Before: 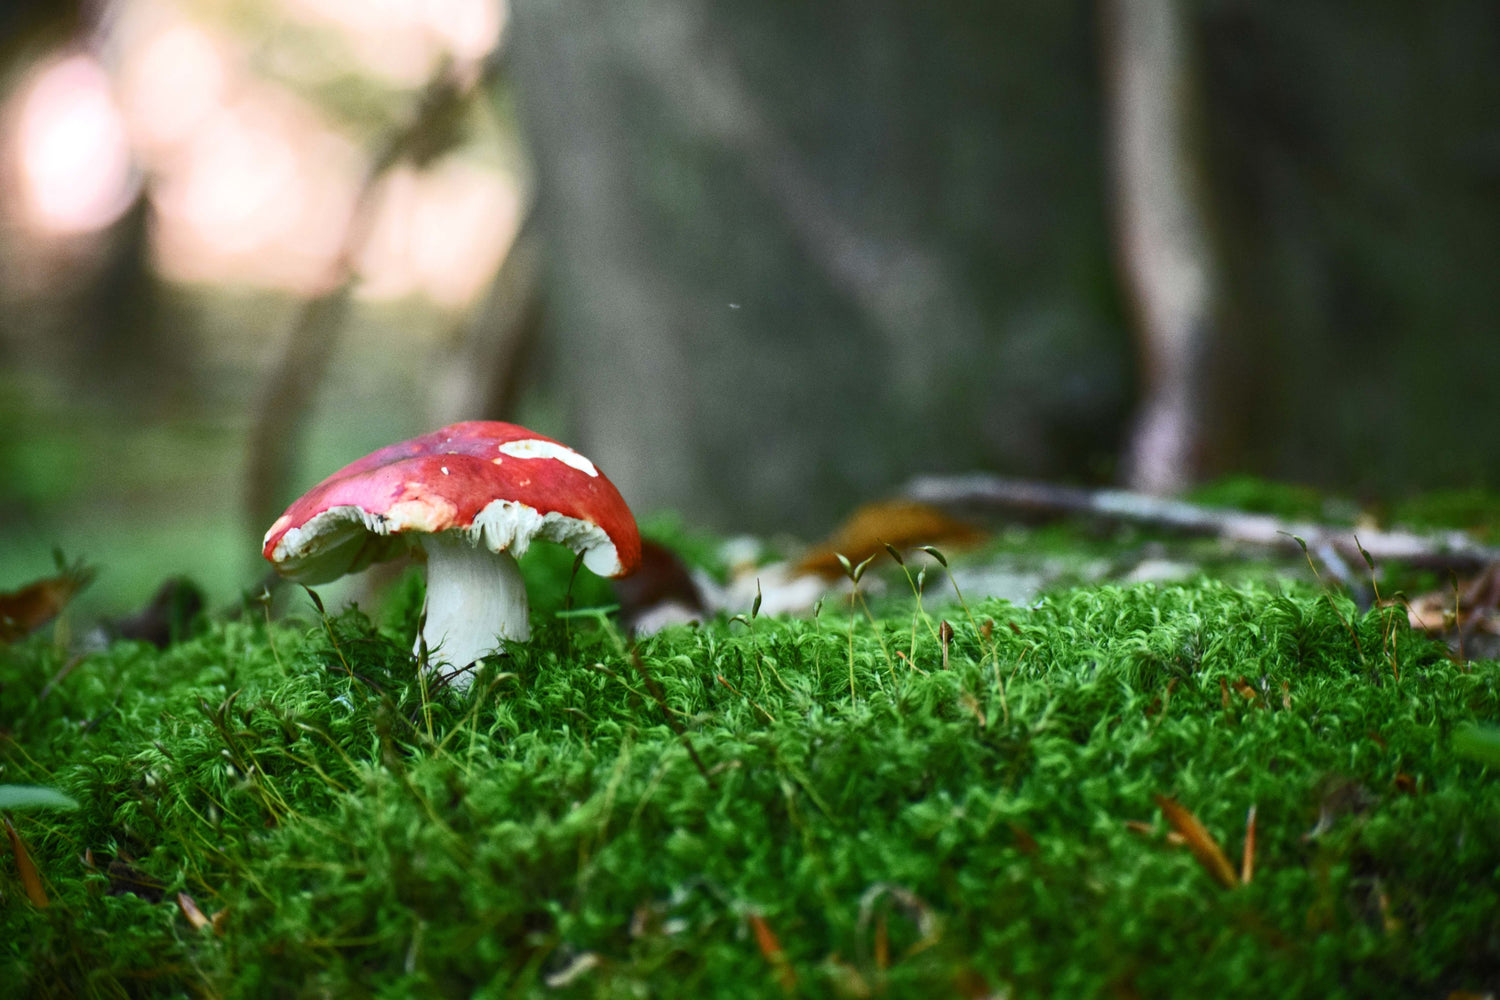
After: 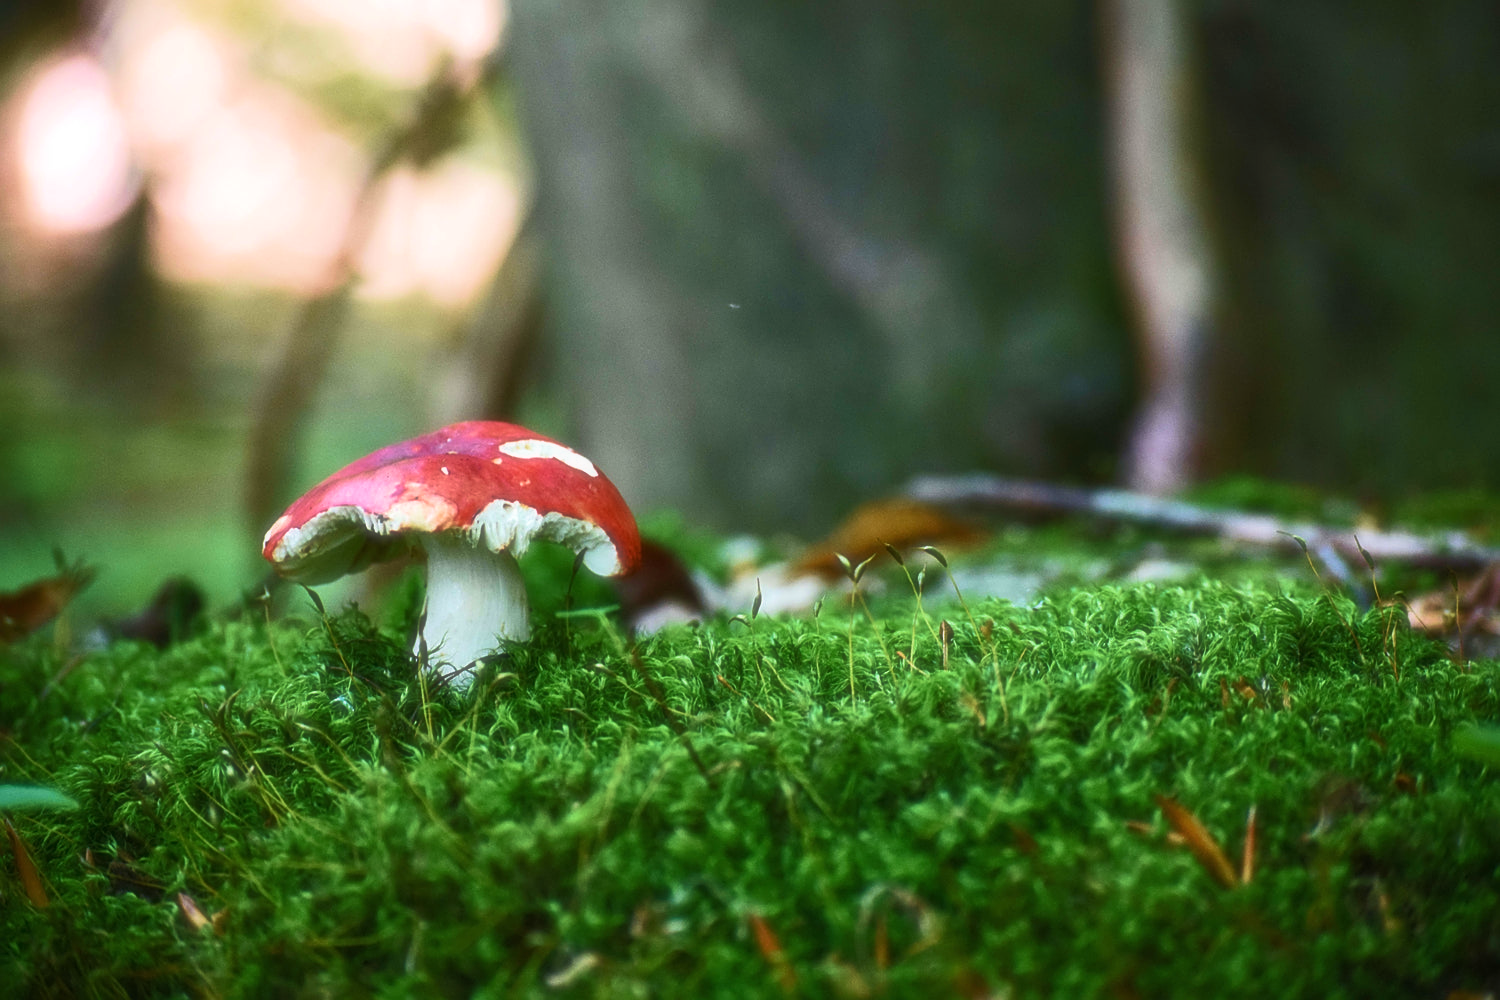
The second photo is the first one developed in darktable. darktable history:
velvia: strength 45%
soften: size 19.52%, mix 20.32%
sharpen: on, module defaults
